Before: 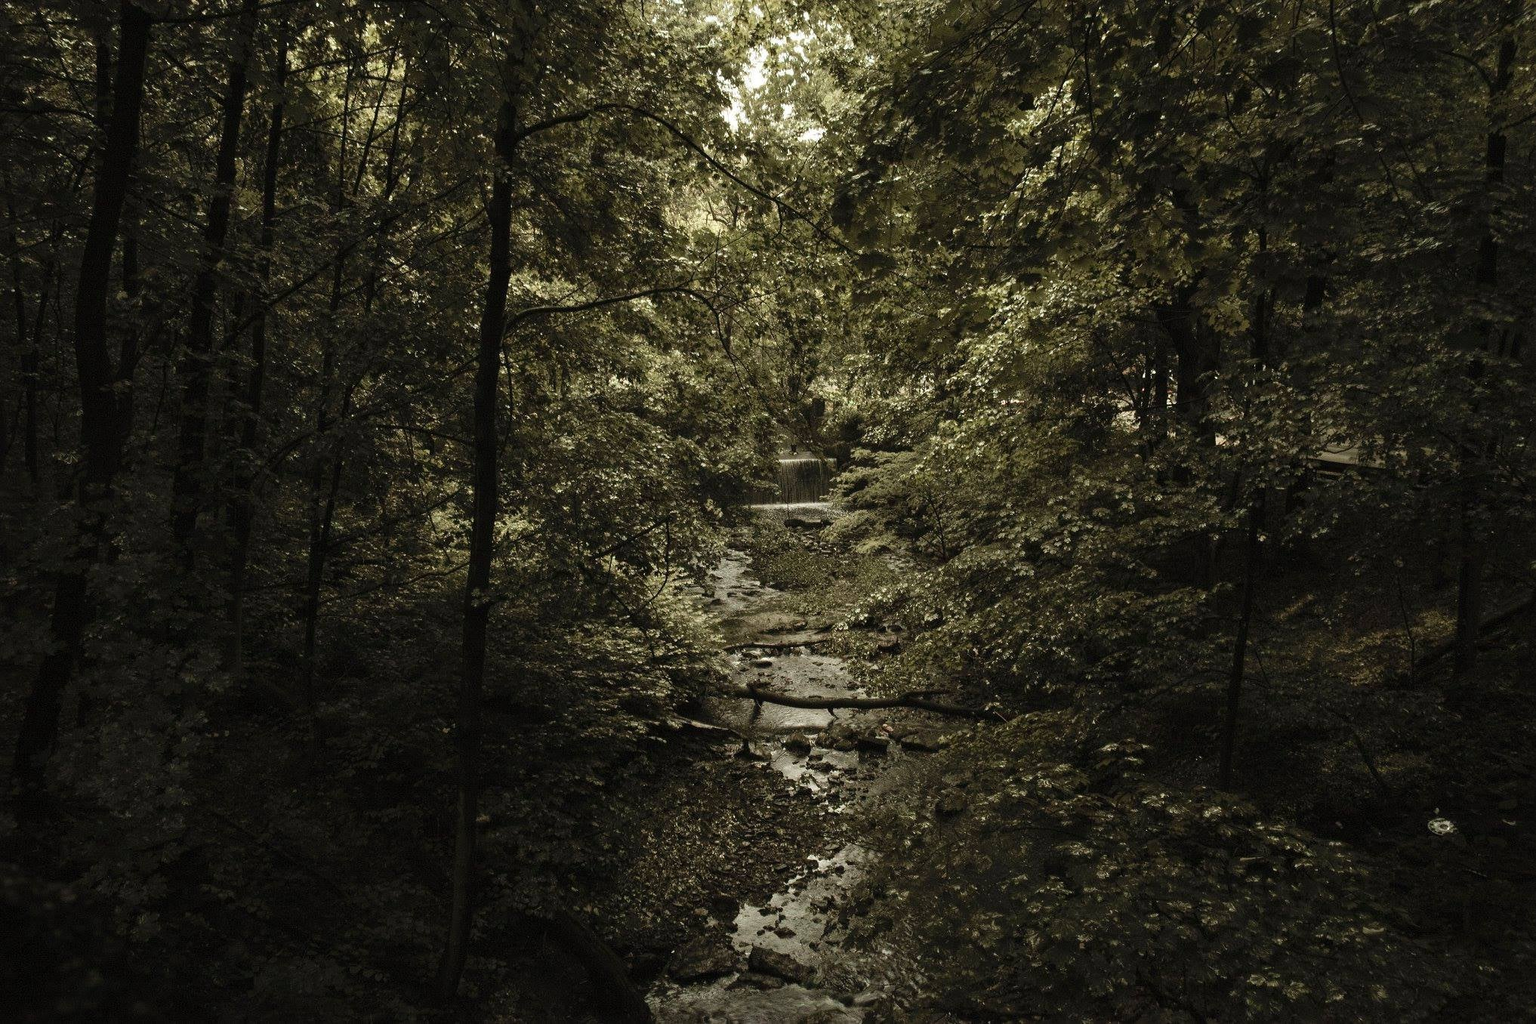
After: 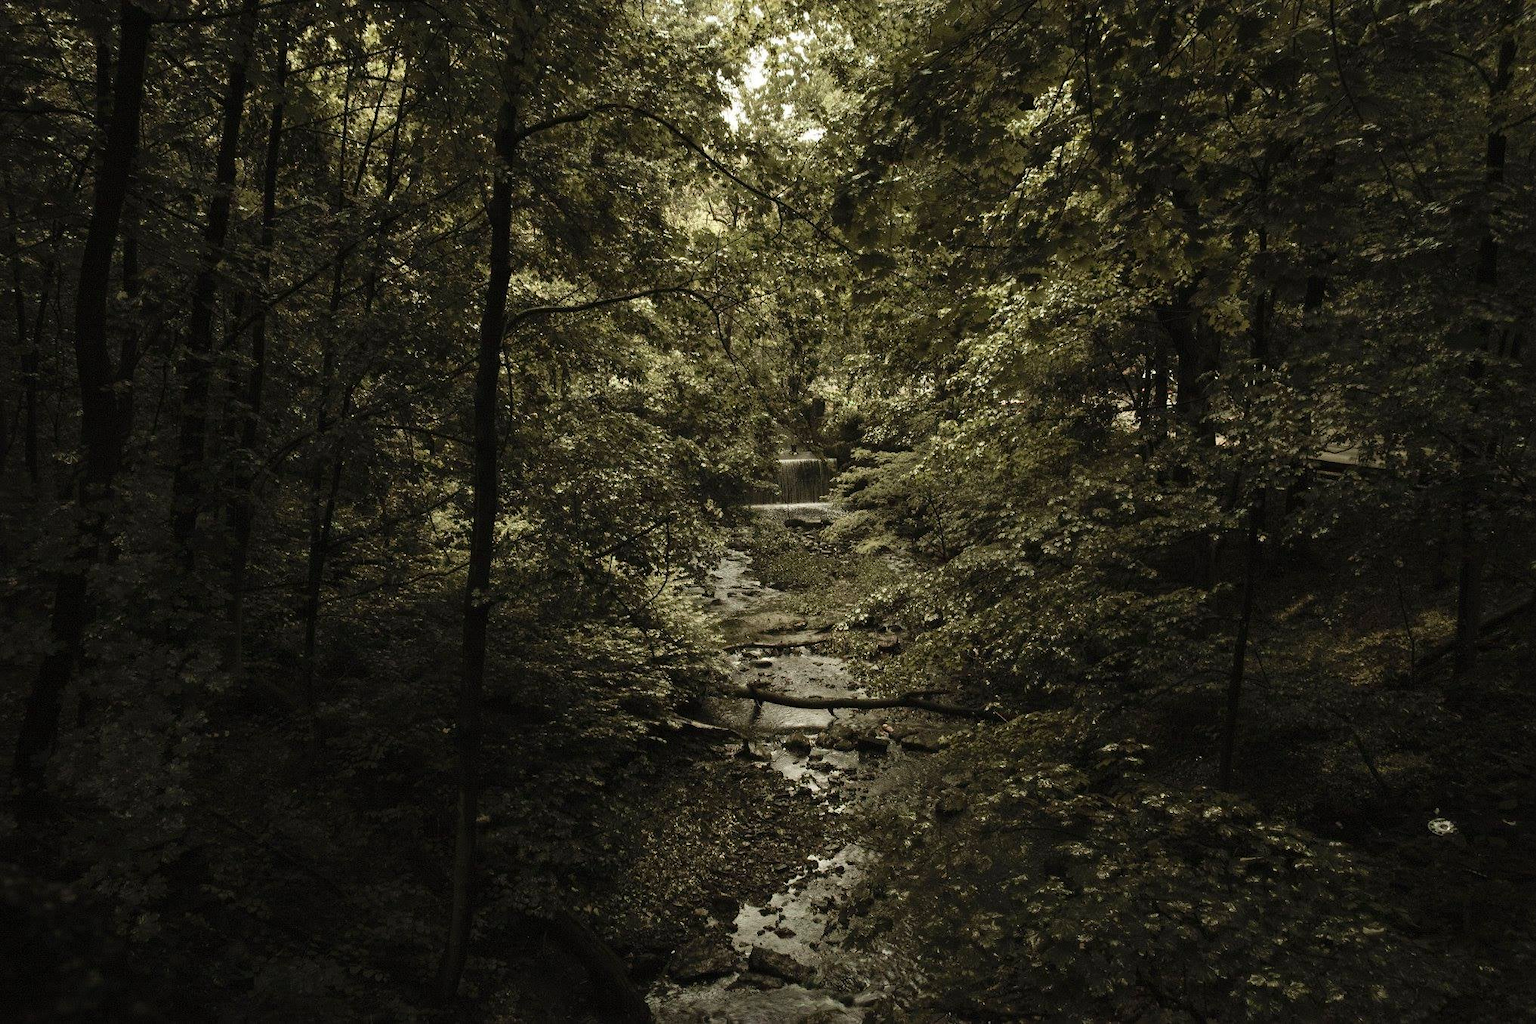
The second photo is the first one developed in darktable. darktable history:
contrast brightness saturation: contrast 0.045, saturation 0.067
